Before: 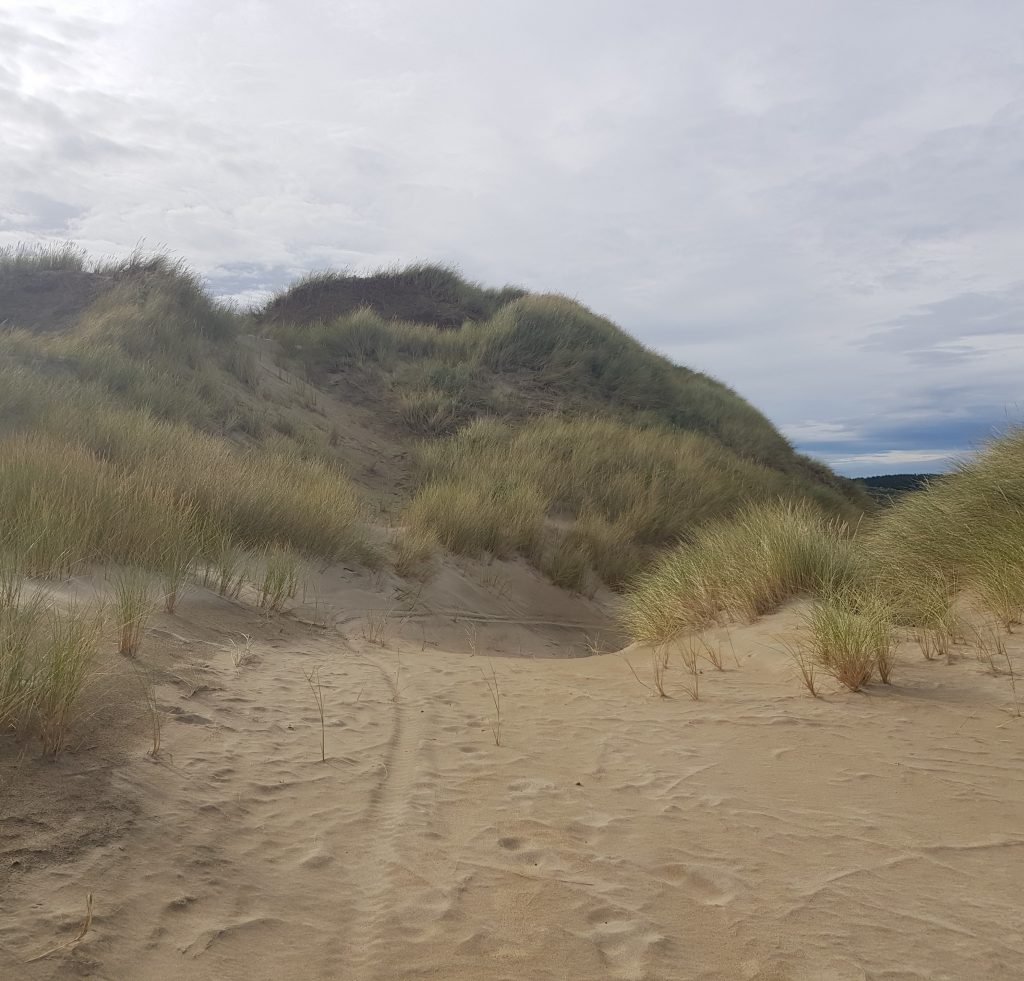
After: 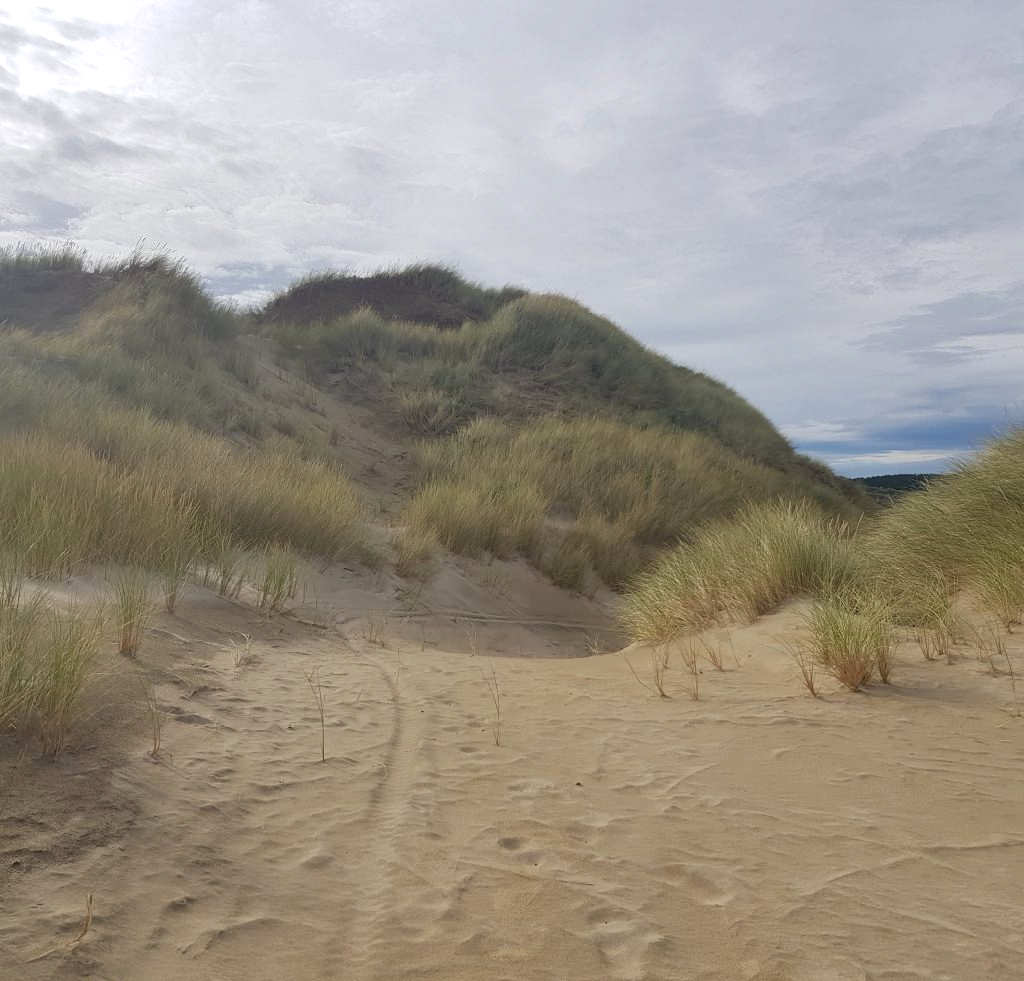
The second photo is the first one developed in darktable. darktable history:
exposure: exposure 0.129 EV, compensate highlight preservation false
shadows and highlights: shadows 60.57, soften with gaussian
